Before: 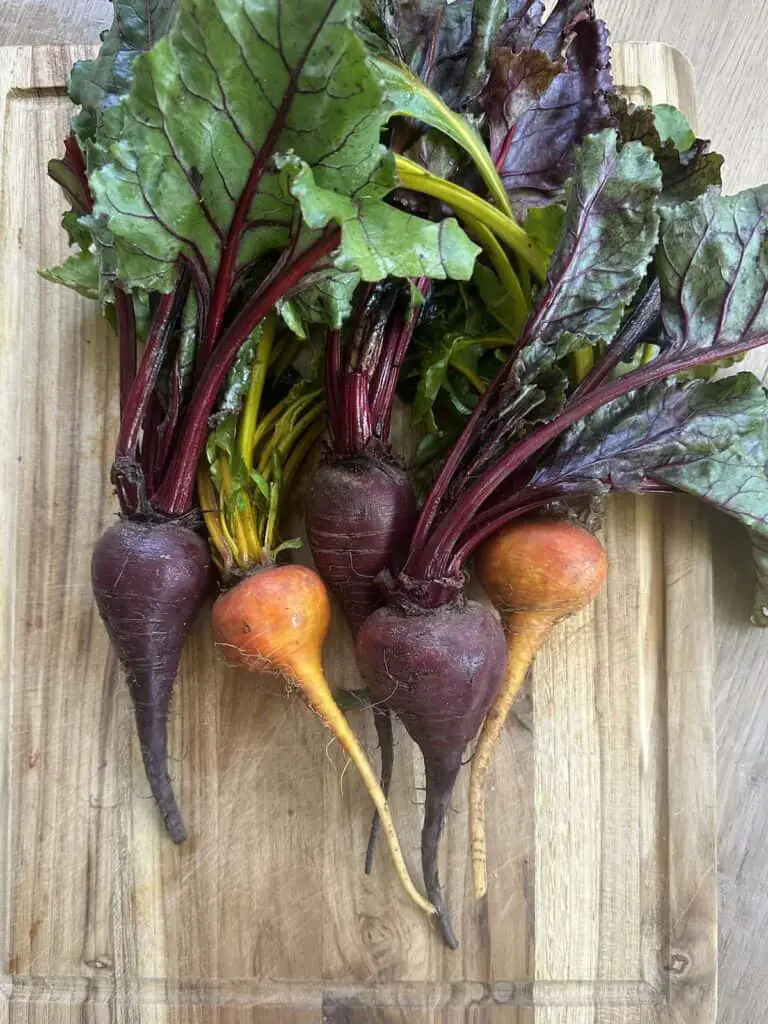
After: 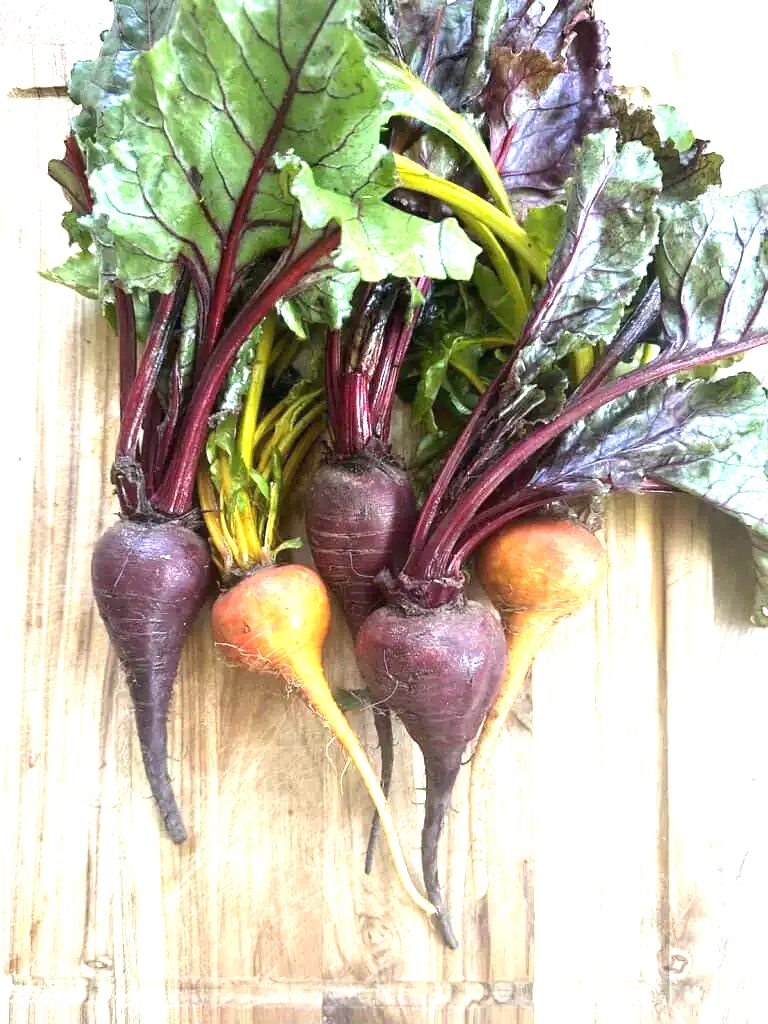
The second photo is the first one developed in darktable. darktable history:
exposure: black level correction 0, exposure 1.496 EV, compensate highlight preservation false
